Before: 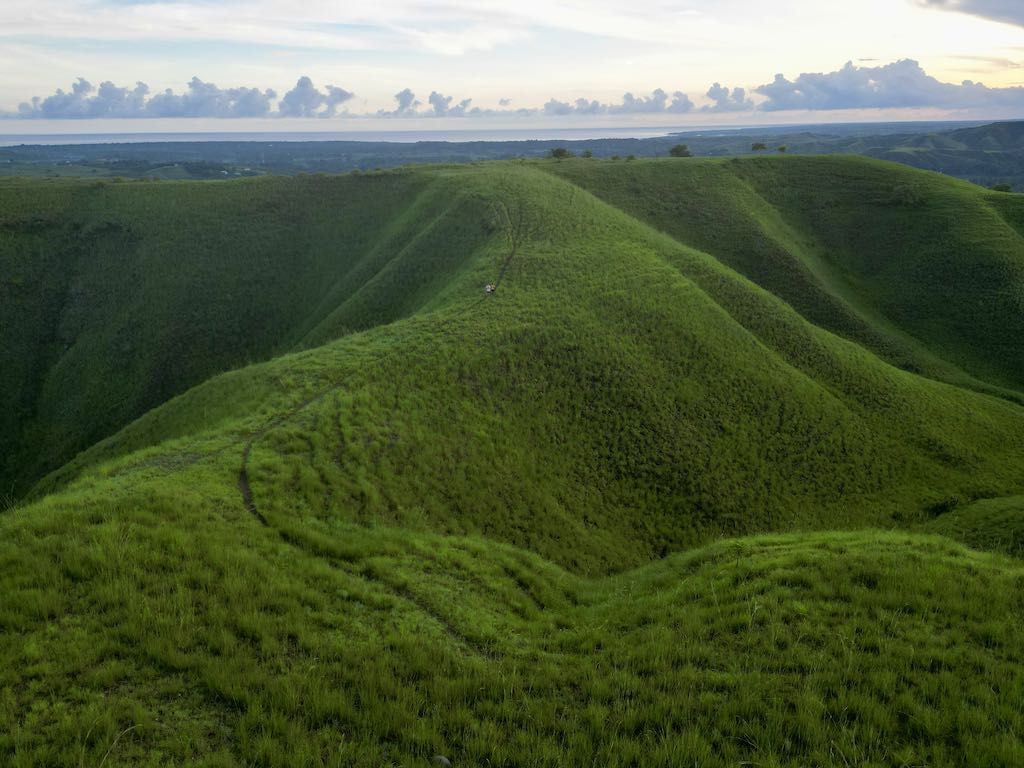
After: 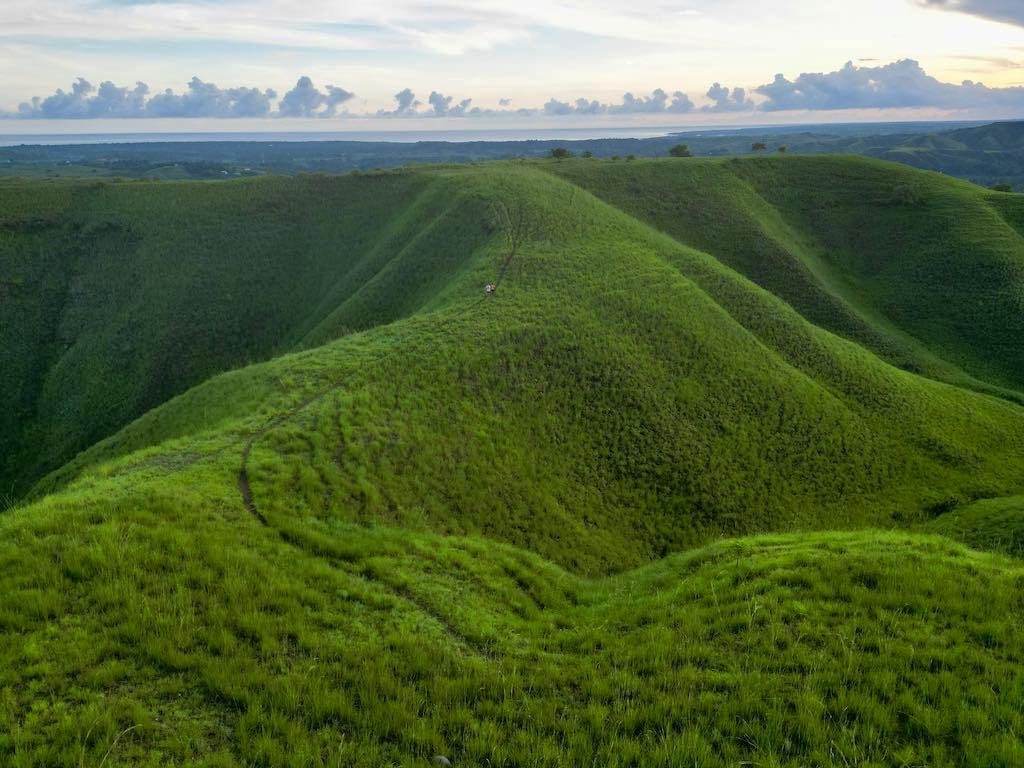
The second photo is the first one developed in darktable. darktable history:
shadows and highlights: shadows 49.16, highlights -42.89, soften with gaussian
